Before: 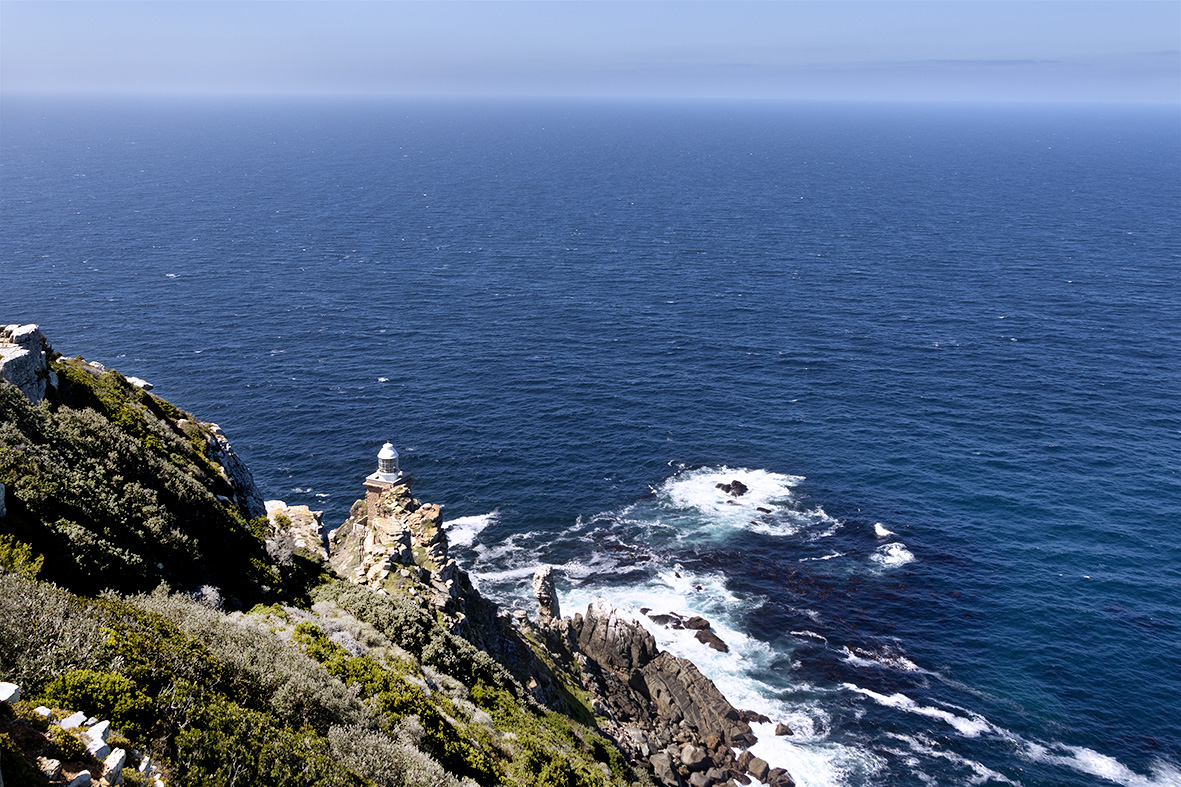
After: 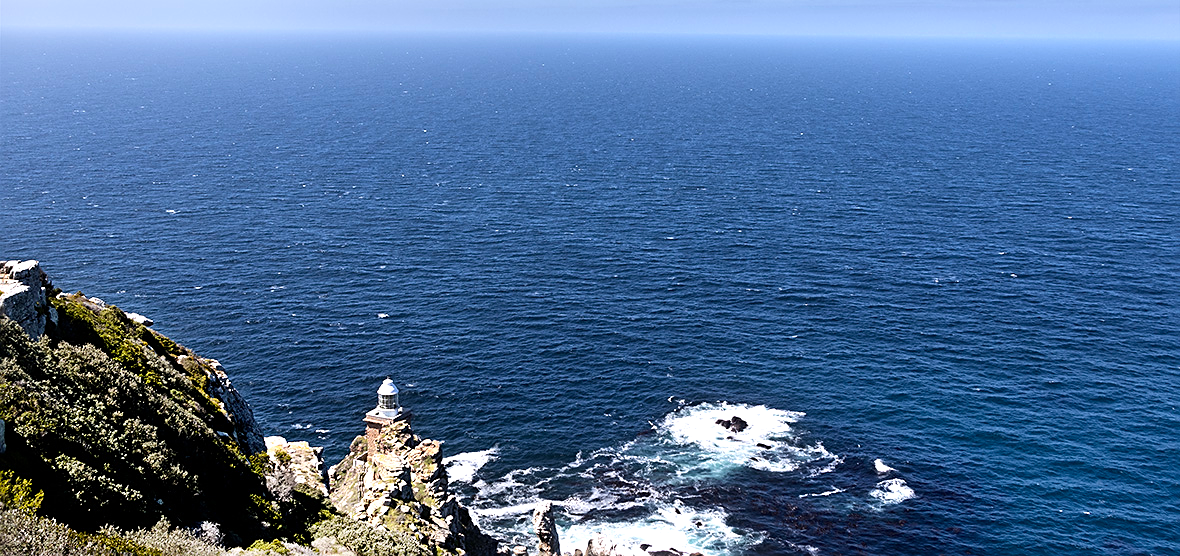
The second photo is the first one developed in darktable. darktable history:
tone equalizer: -8 EV -0.417 EV, -7 EV -0.389 EV, -6 EV -0.333 EV, -5 EV -0.222 EV, -3 EV 0.222 EV, -2 EV 0.333 EV, -1 EV 0.389 EV, +0 EV 0.417 EV, edges refinement/feathering 500, mask exposure compensation -1.57 EV, preserve details no
sharpen: on, module defaults
crop and rotate: top 8.293%, bottom 20.996%
